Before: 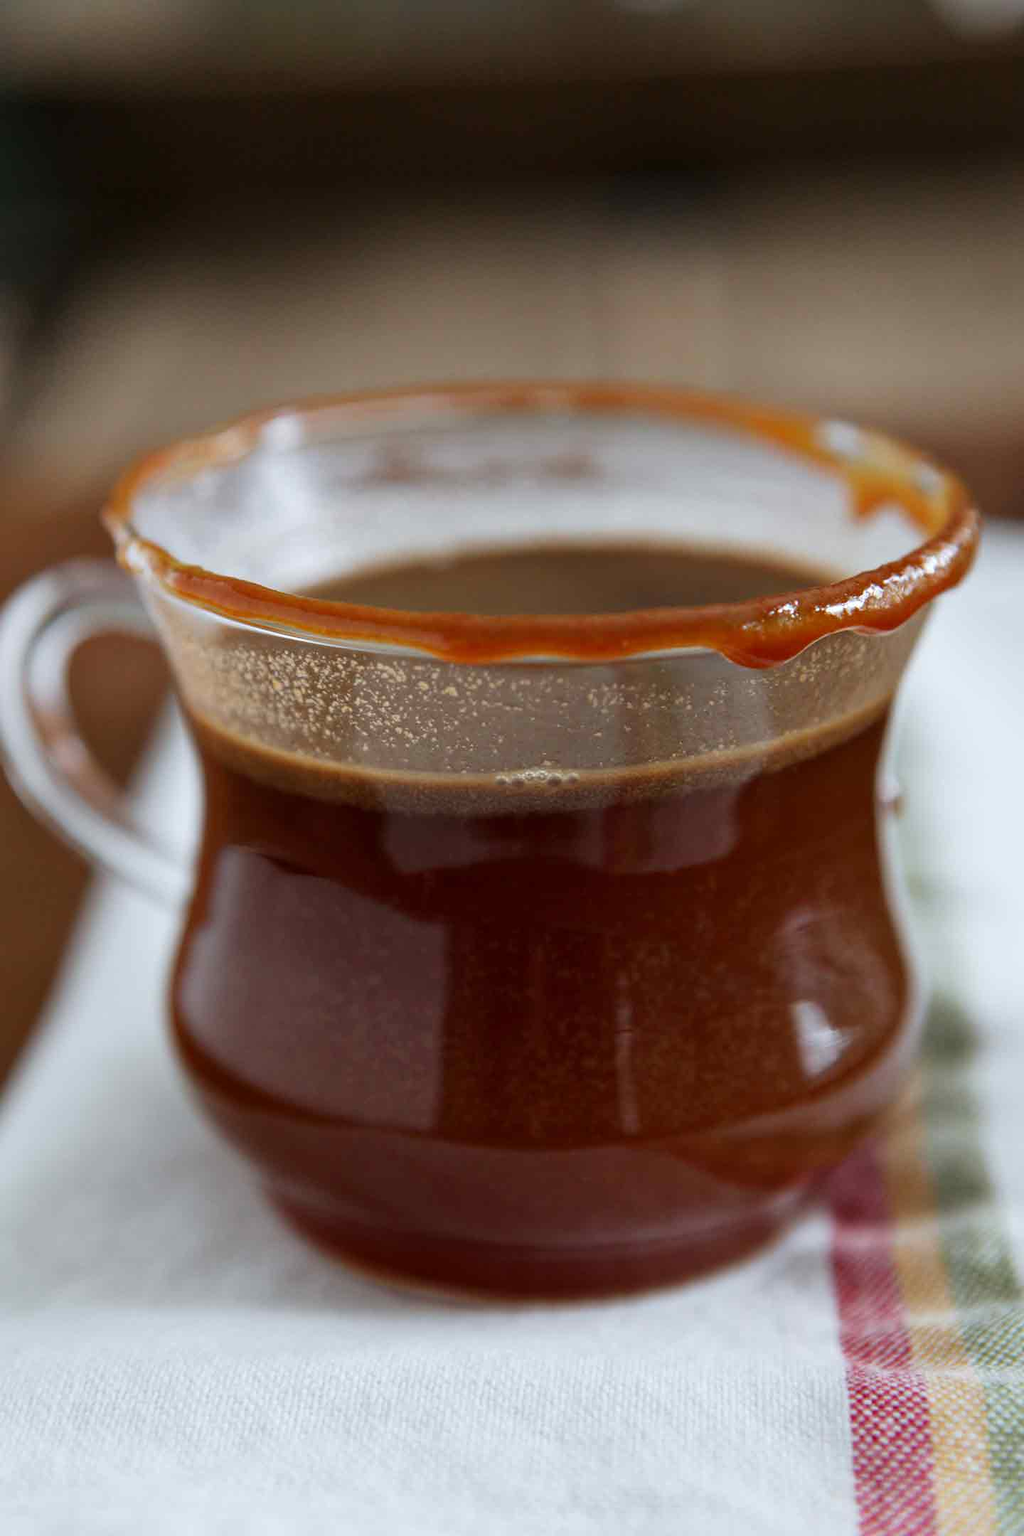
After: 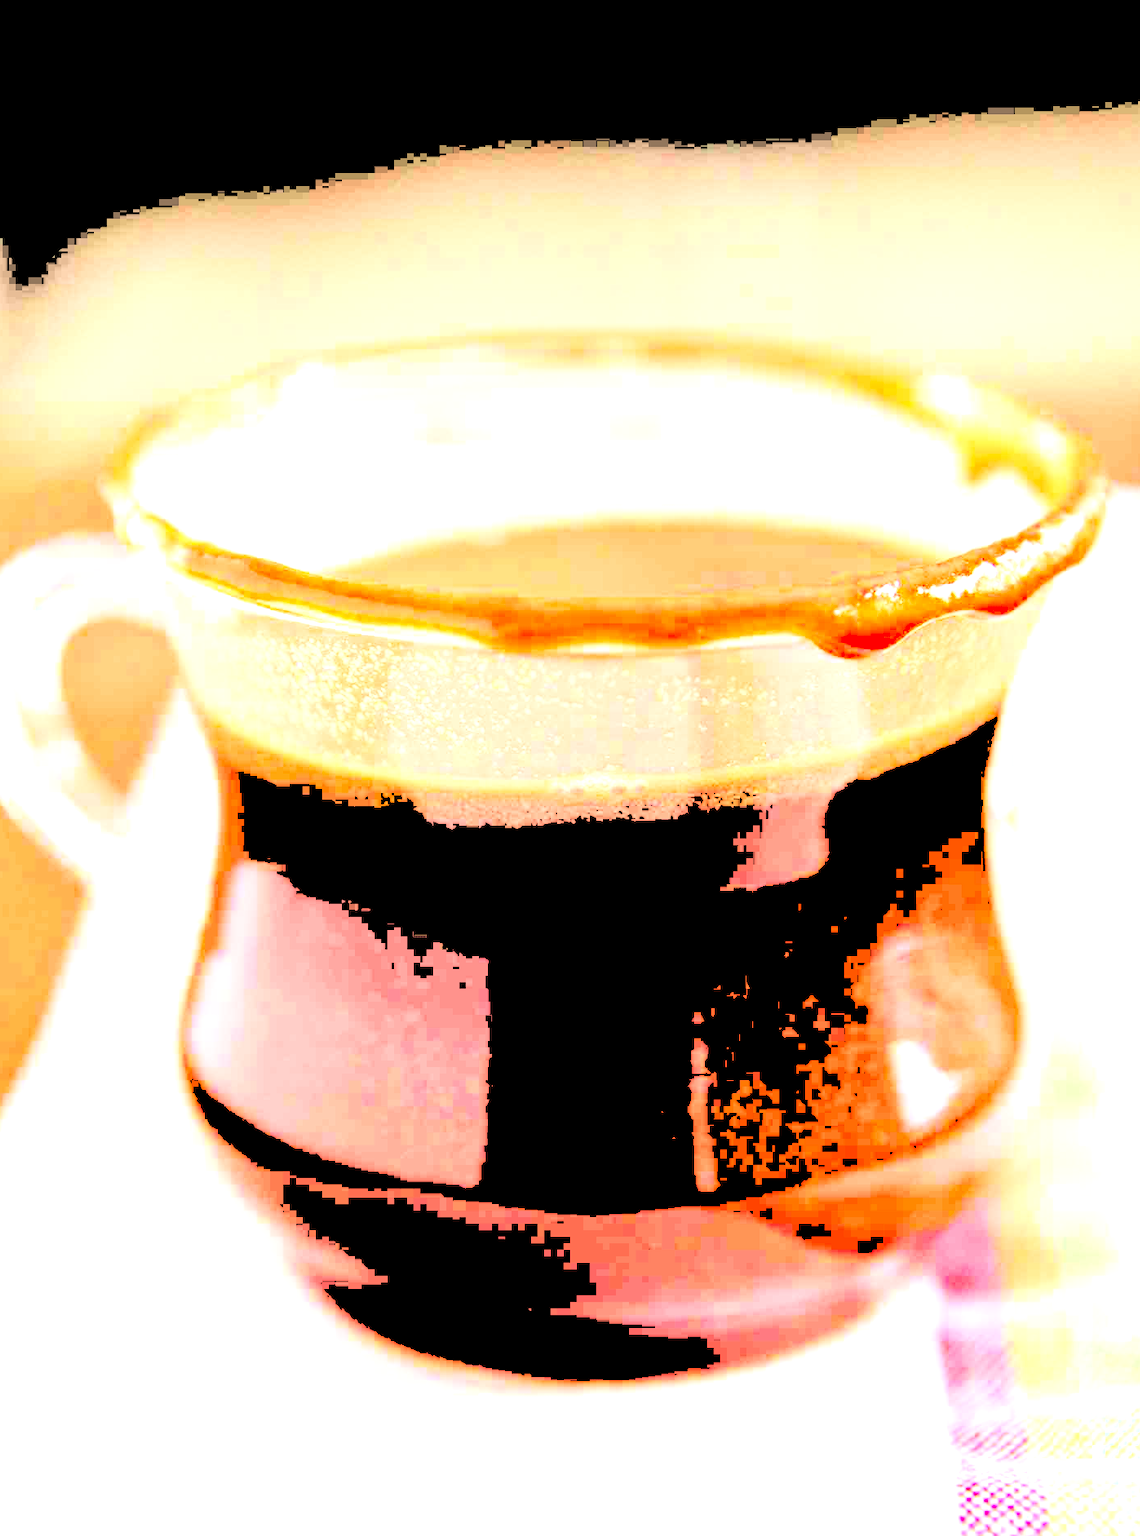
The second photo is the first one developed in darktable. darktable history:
exposure: black level correction 0, exposure 0.7 EV, compensate highlight preservation false
crop: left 1.507%, top 6.147%, right 1.379%, bottom 6.637%
levels: levels [0.246, 0.246, 0.506]
